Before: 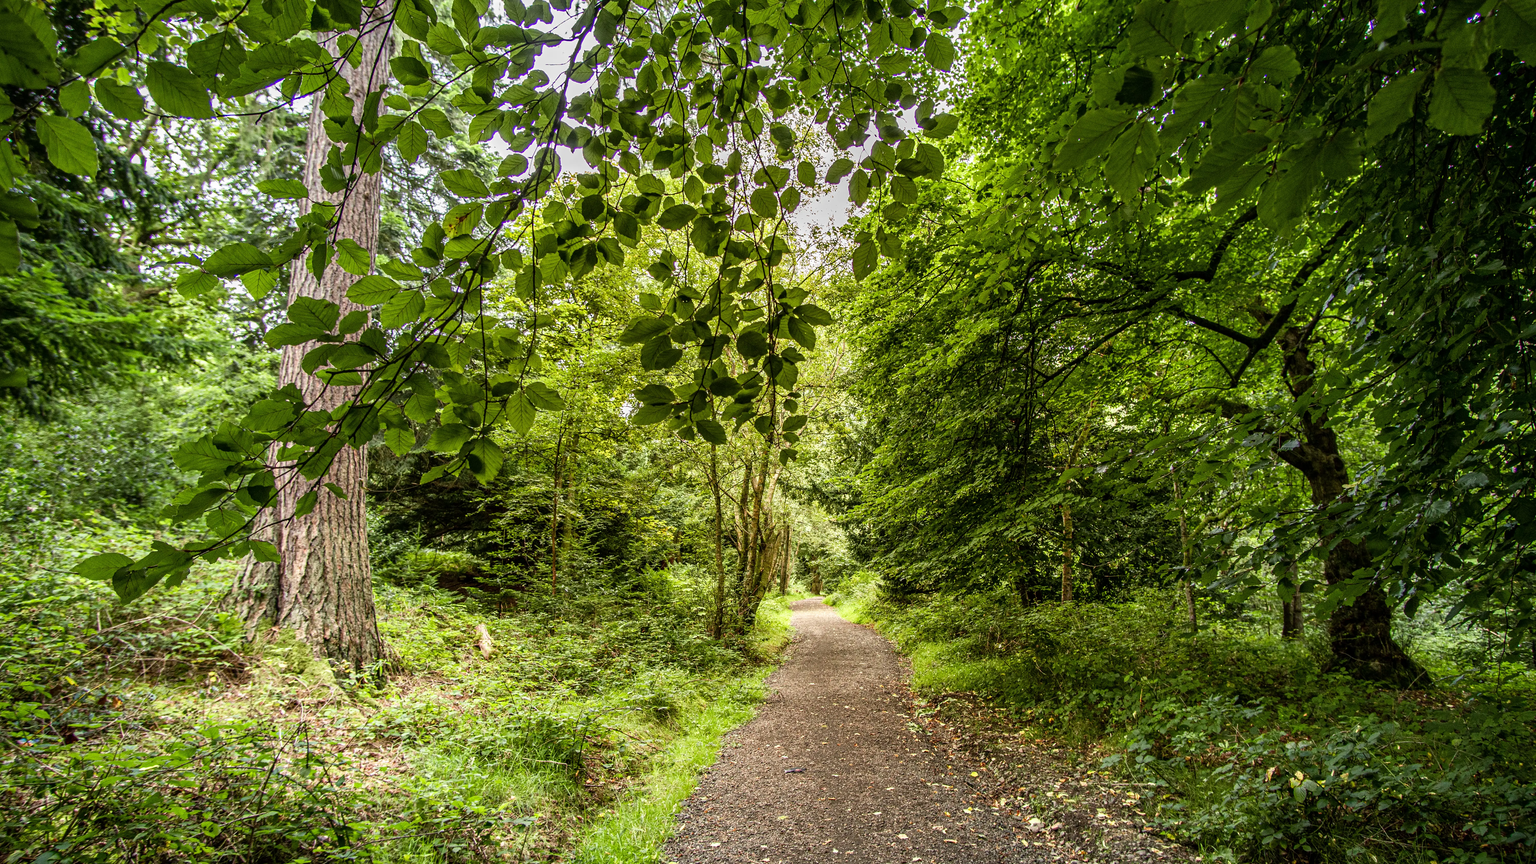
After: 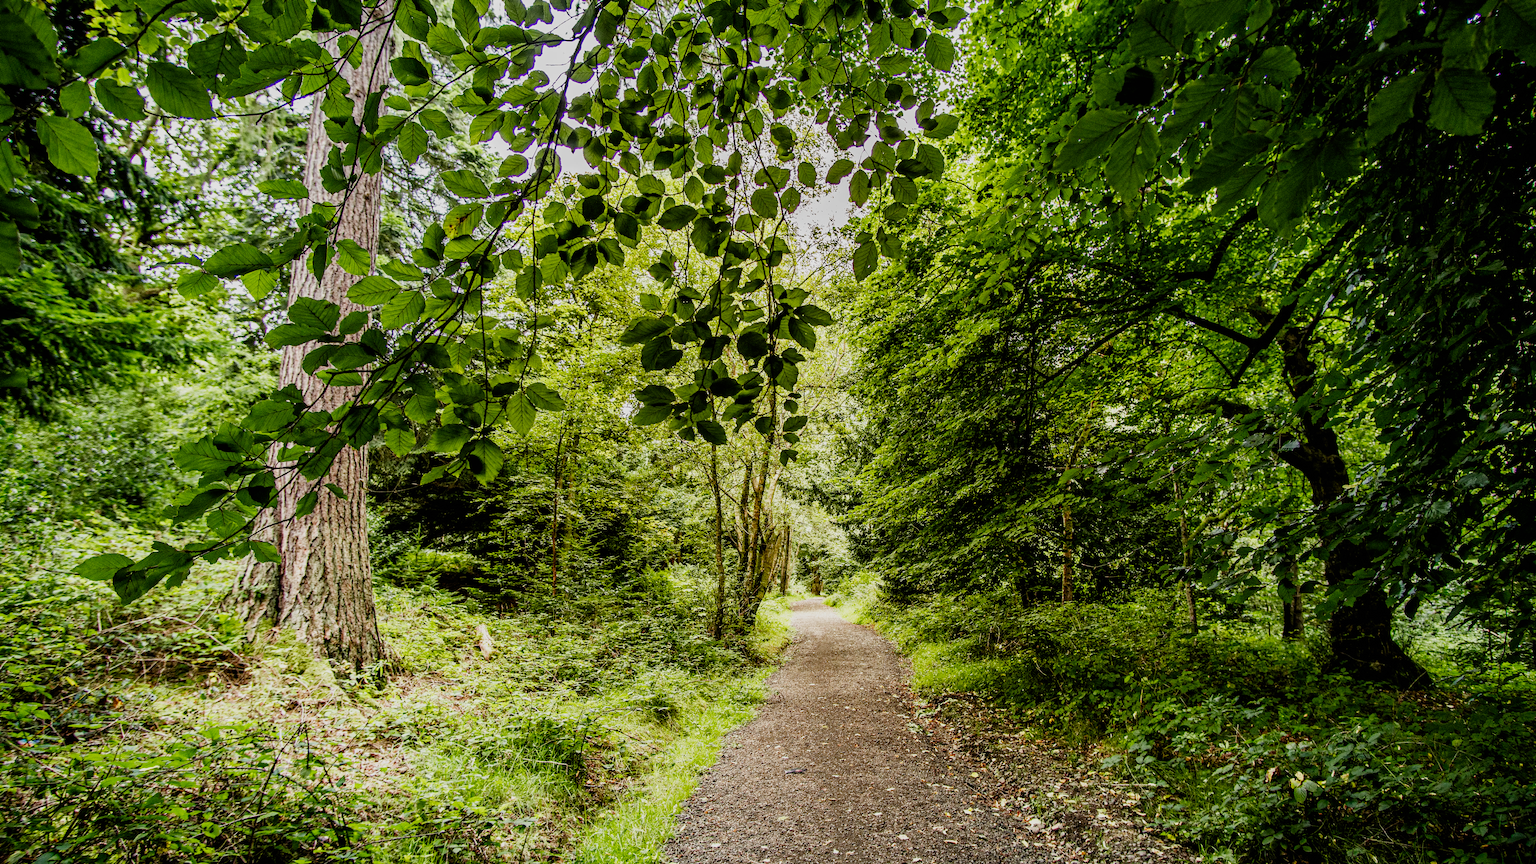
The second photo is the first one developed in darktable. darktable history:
filmic rgb: black relative exposure -7.65 EV, white relative exposure 4.56 EV, hardness 3.61, contrast 1.261, preserve chrominance no, color science v5 (2021)
